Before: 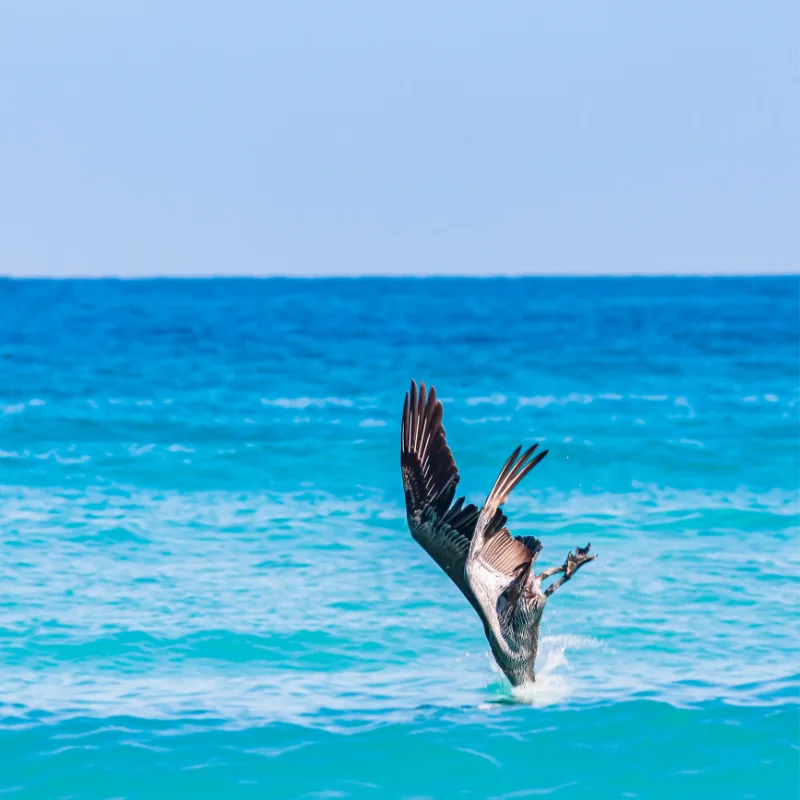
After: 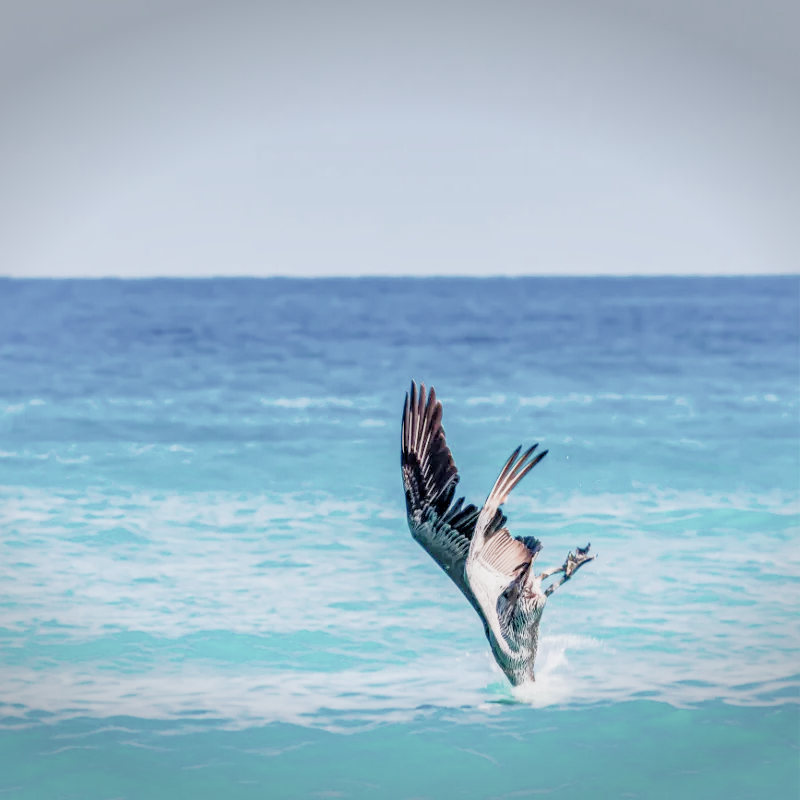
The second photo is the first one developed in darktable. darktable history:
contrast brightness saturation: contrast 0.096, saturation -0.283
tone equalizer: -8 EV -0.789 EV, -7 EV -0.73 EV, -6 EV -0.617 EV, -5 EV -0.387 EV, -3 EV 0.37 EV, -2 EV 0.6 EV, -1 EV 0.697 EV, +0 EV 0.74 EV, mask exposure compensation -0.496 EV
local contrast: highlights 35%, detail 135%
exposure: black level correction 0, exposure 1 EV, compensate highlight preservation false
filmic rgb: middle gray luminance 17.81%, black relative exposure -7.53 EV, white relative exposure 8.49 EV, target black luminance 0%, hardness 2.23, latitude 18.67%, contrast 0.879, highlights saturation mix 5.05%, shadows ↔ highlights balance 10.48%
tone curve: curves: ch0 [(0, 0) (0.003, 0.019) (0.011, 0.019) (0.025, 0.026) (0.044, 0.043) (0.069, 0.066) (0.1, 0.095) (0.136, 0.133) (0.177, 0.181) (0.224, 0.233) (0.277, 0.302) (0.335, 0.375) (0.399, 0.452) (0.468, 0.532) (0.543, 0.609) (0.623, 0.695) (0.709, 0.775) (0.801, 0.865) (0.898, 0.932) (1, 1)], preserve colors none
shadows and highlights: on, module defaults
vignetting: fall-off start 100.23%, brightness -0.384, saturation 0.007, width/height ratio 1.304
